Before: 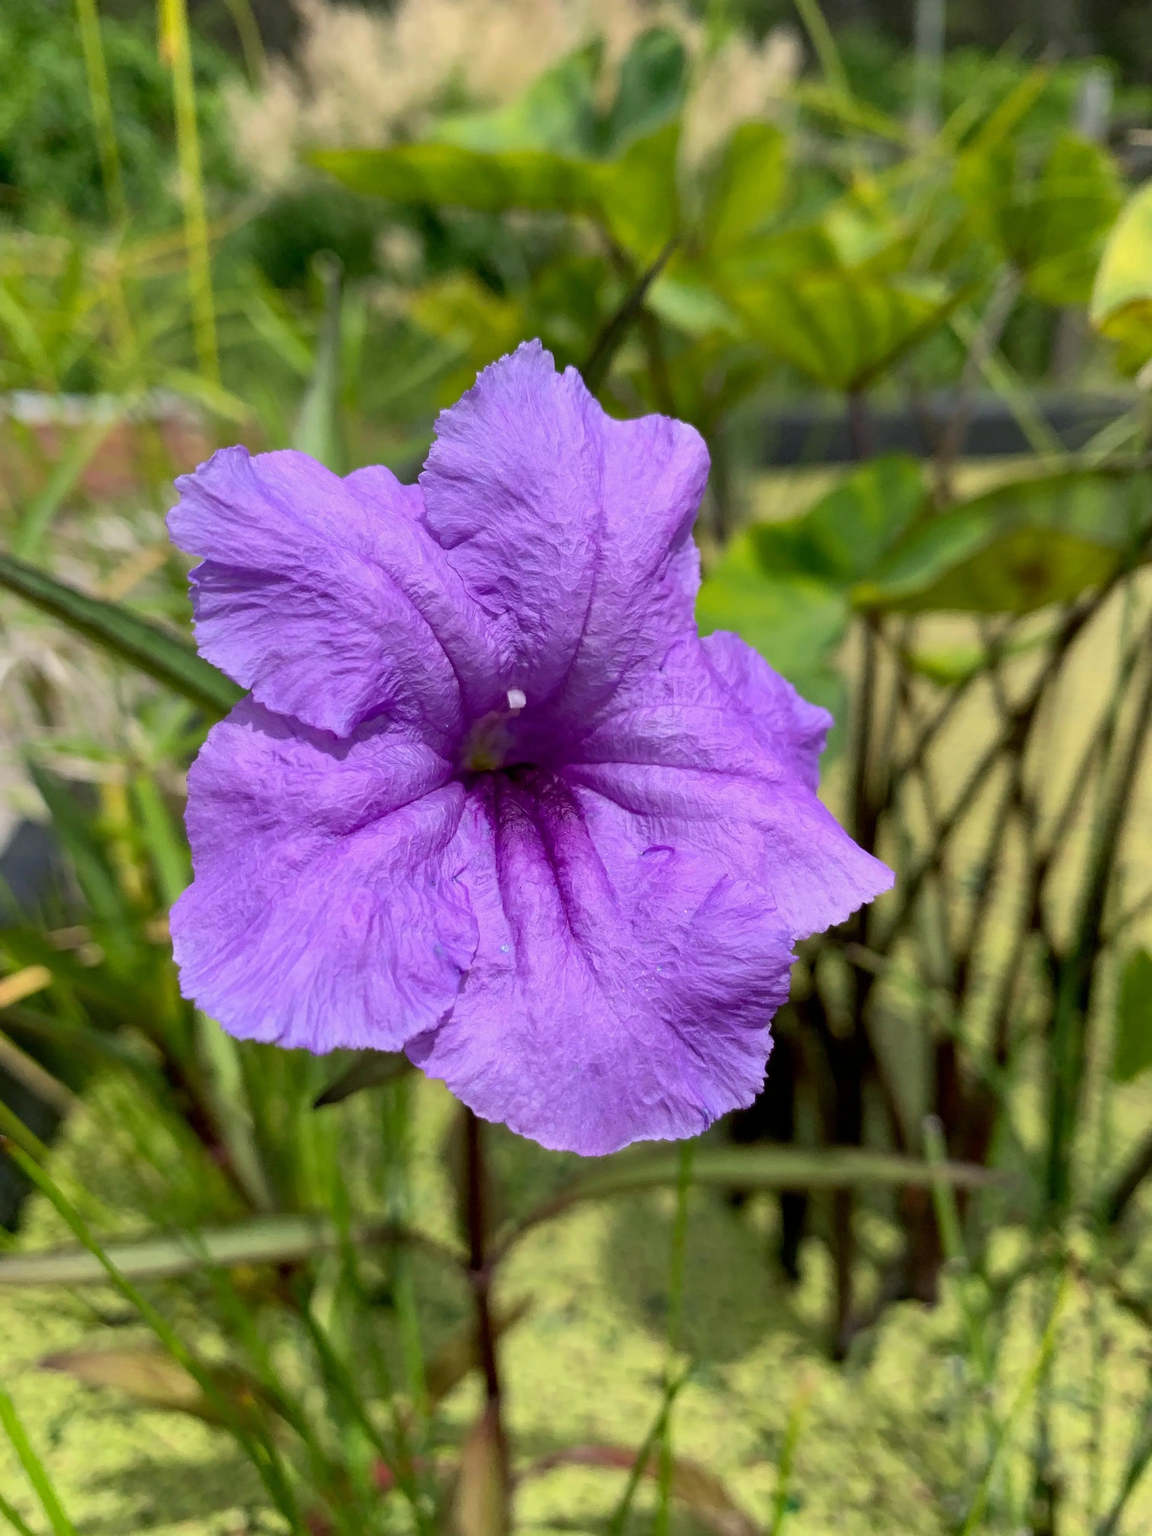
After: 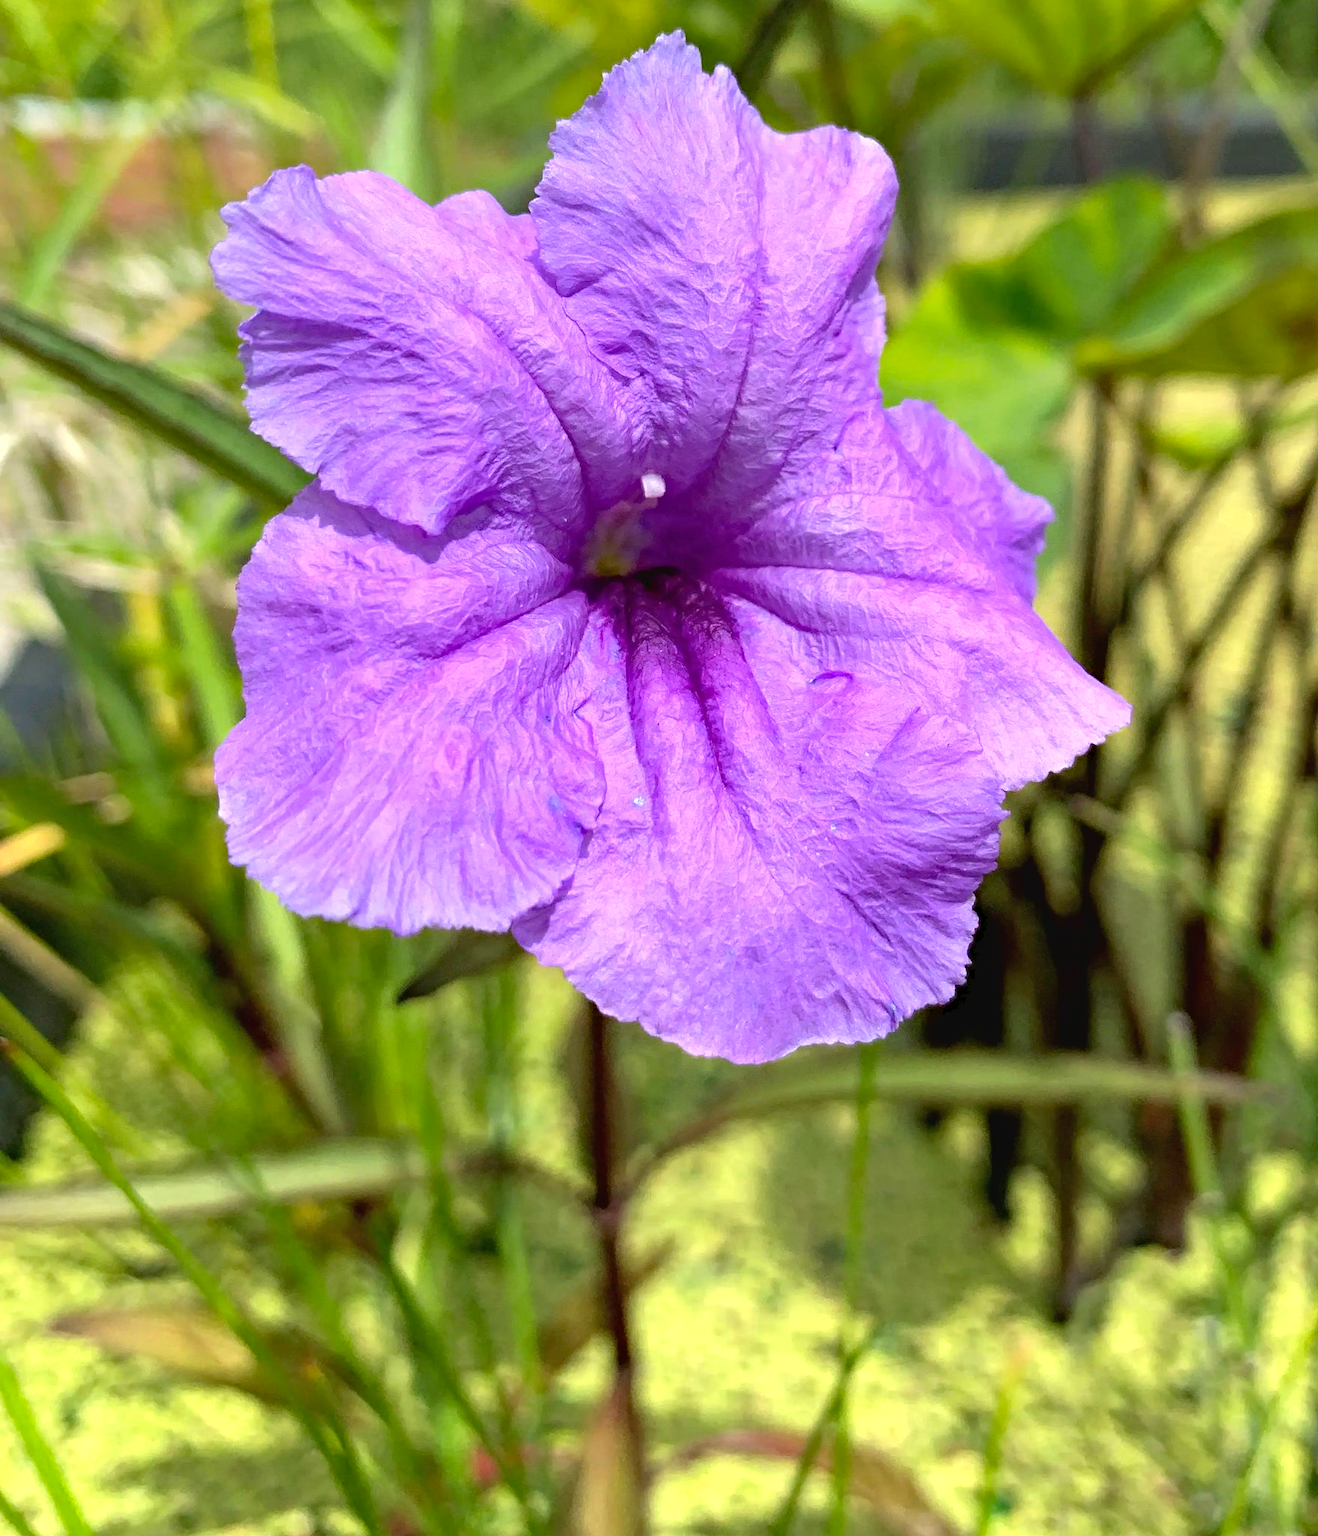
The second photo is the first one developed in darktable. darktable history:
haze removal: compatibility mode true, adaptive false
crop: top 20.528%, right 9.447%, bottom 0.3%
exposure: black level correction 0, exposure 0.704 EV, compensate highlight preservation false
tone curve: curves: ch0 [(0, 0) (0.003, 0.032) (0.011, 0.034) (0.025, 0.039) (0.044, 0.055) (0.069, 0.078) (0.1, 0.111) (0.136, 0.147) (0.177, 0.191) (0.224, 0.238) (0.277, 0.291) (0.335, 0.35) (0.399, 0.41) (0.468, 0.48) (0.543, 0.547) (0.623, 0.621) (0.709, 0.699) (0.801, 0.789) (0.898, 0.884) (1, 1)], color space Lab, independent channels, preserve colors none
